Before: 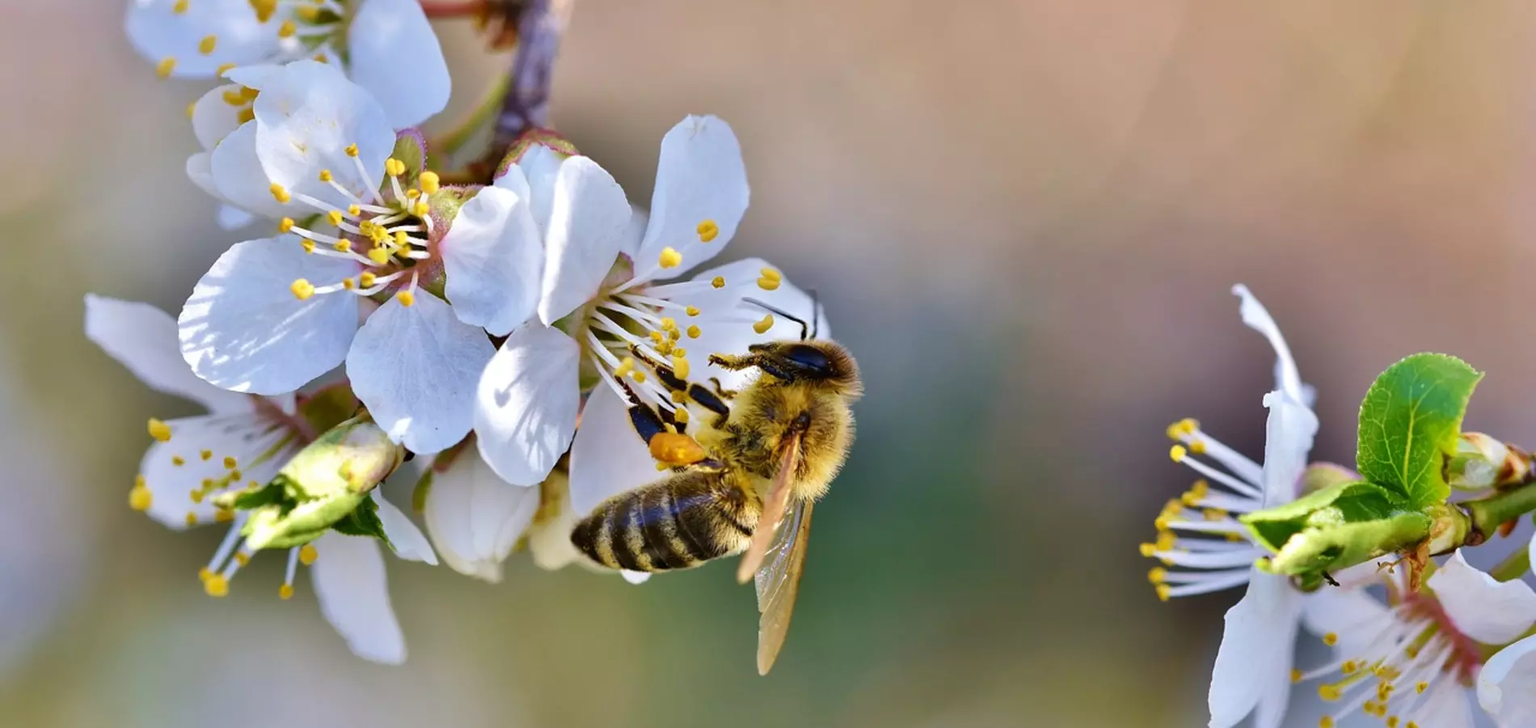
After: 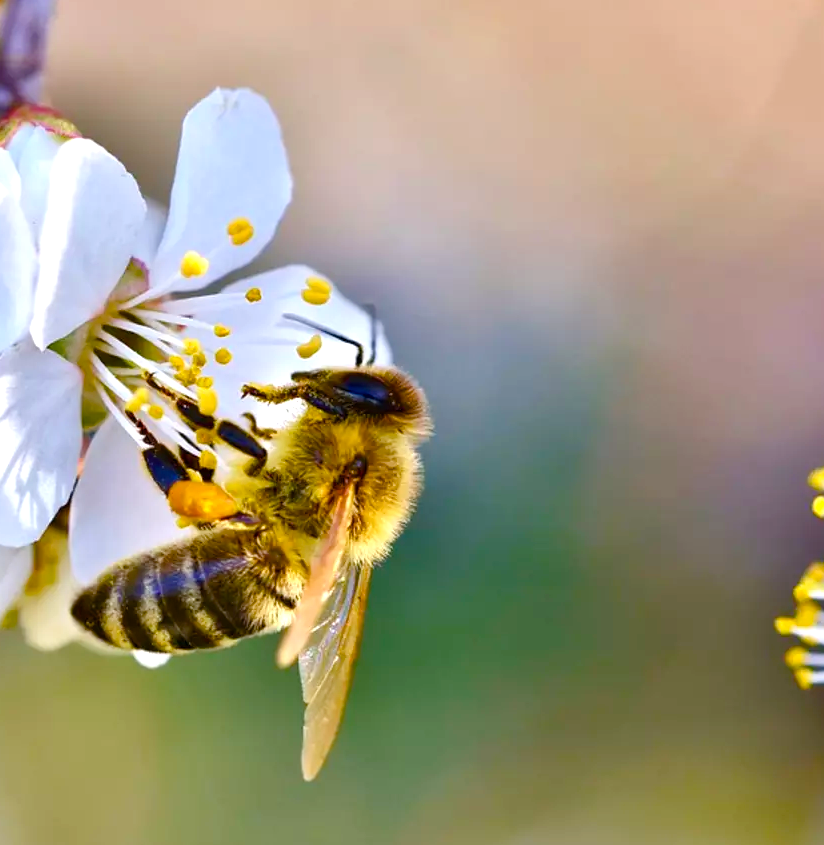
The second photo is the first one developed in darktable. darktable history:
tone equalizer: on, module defaults
crop: left 33.452%, top 6.025%, right 23.155%
color balance rgb: perceptual saturation grading › global saturation 35%, perceptual saturation grading › highlights -25%, perceptual saturation grading › shadows 50%
exposure: black level correction 0, exposure 0.5 EV, compensate exposure bias true, compensate highlight preservation false
